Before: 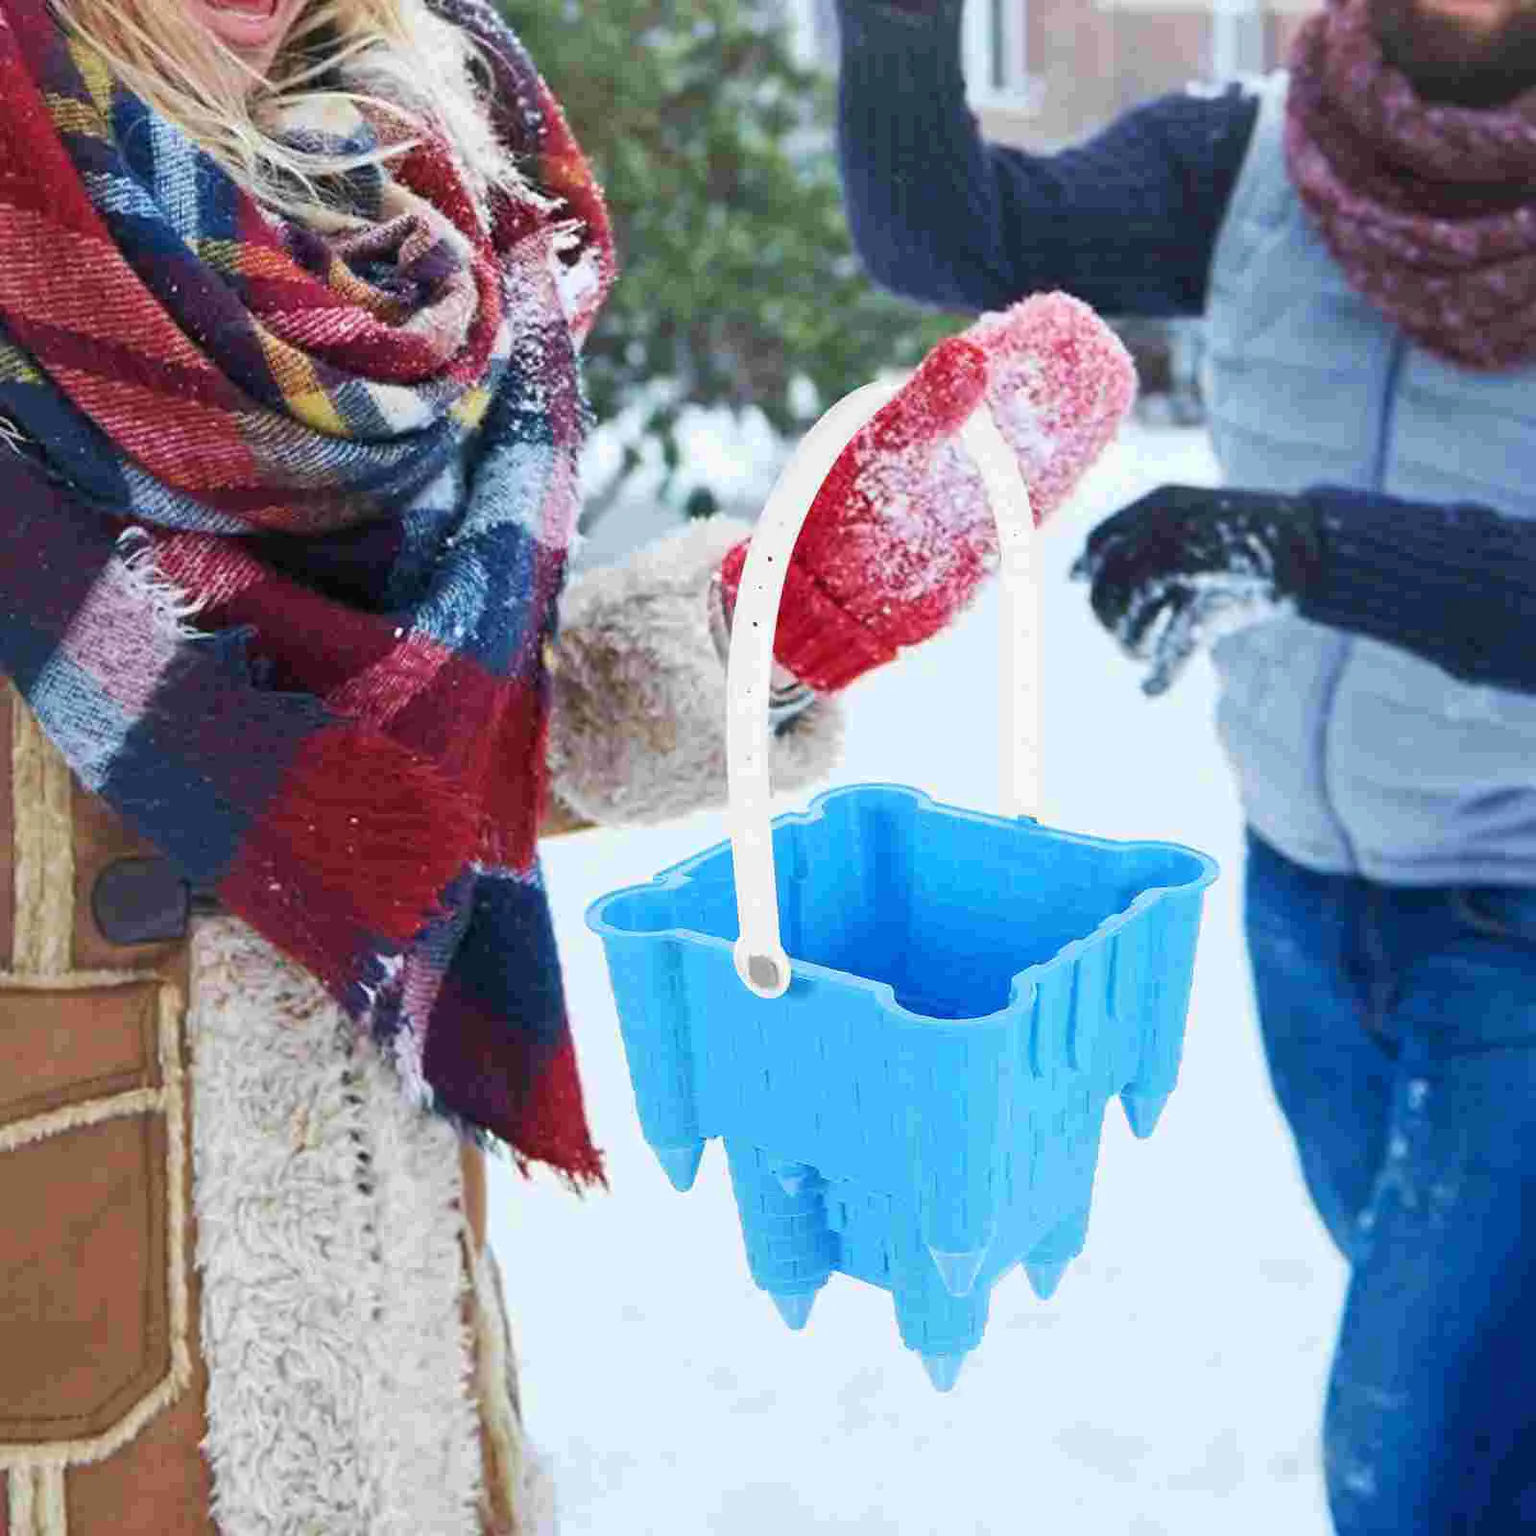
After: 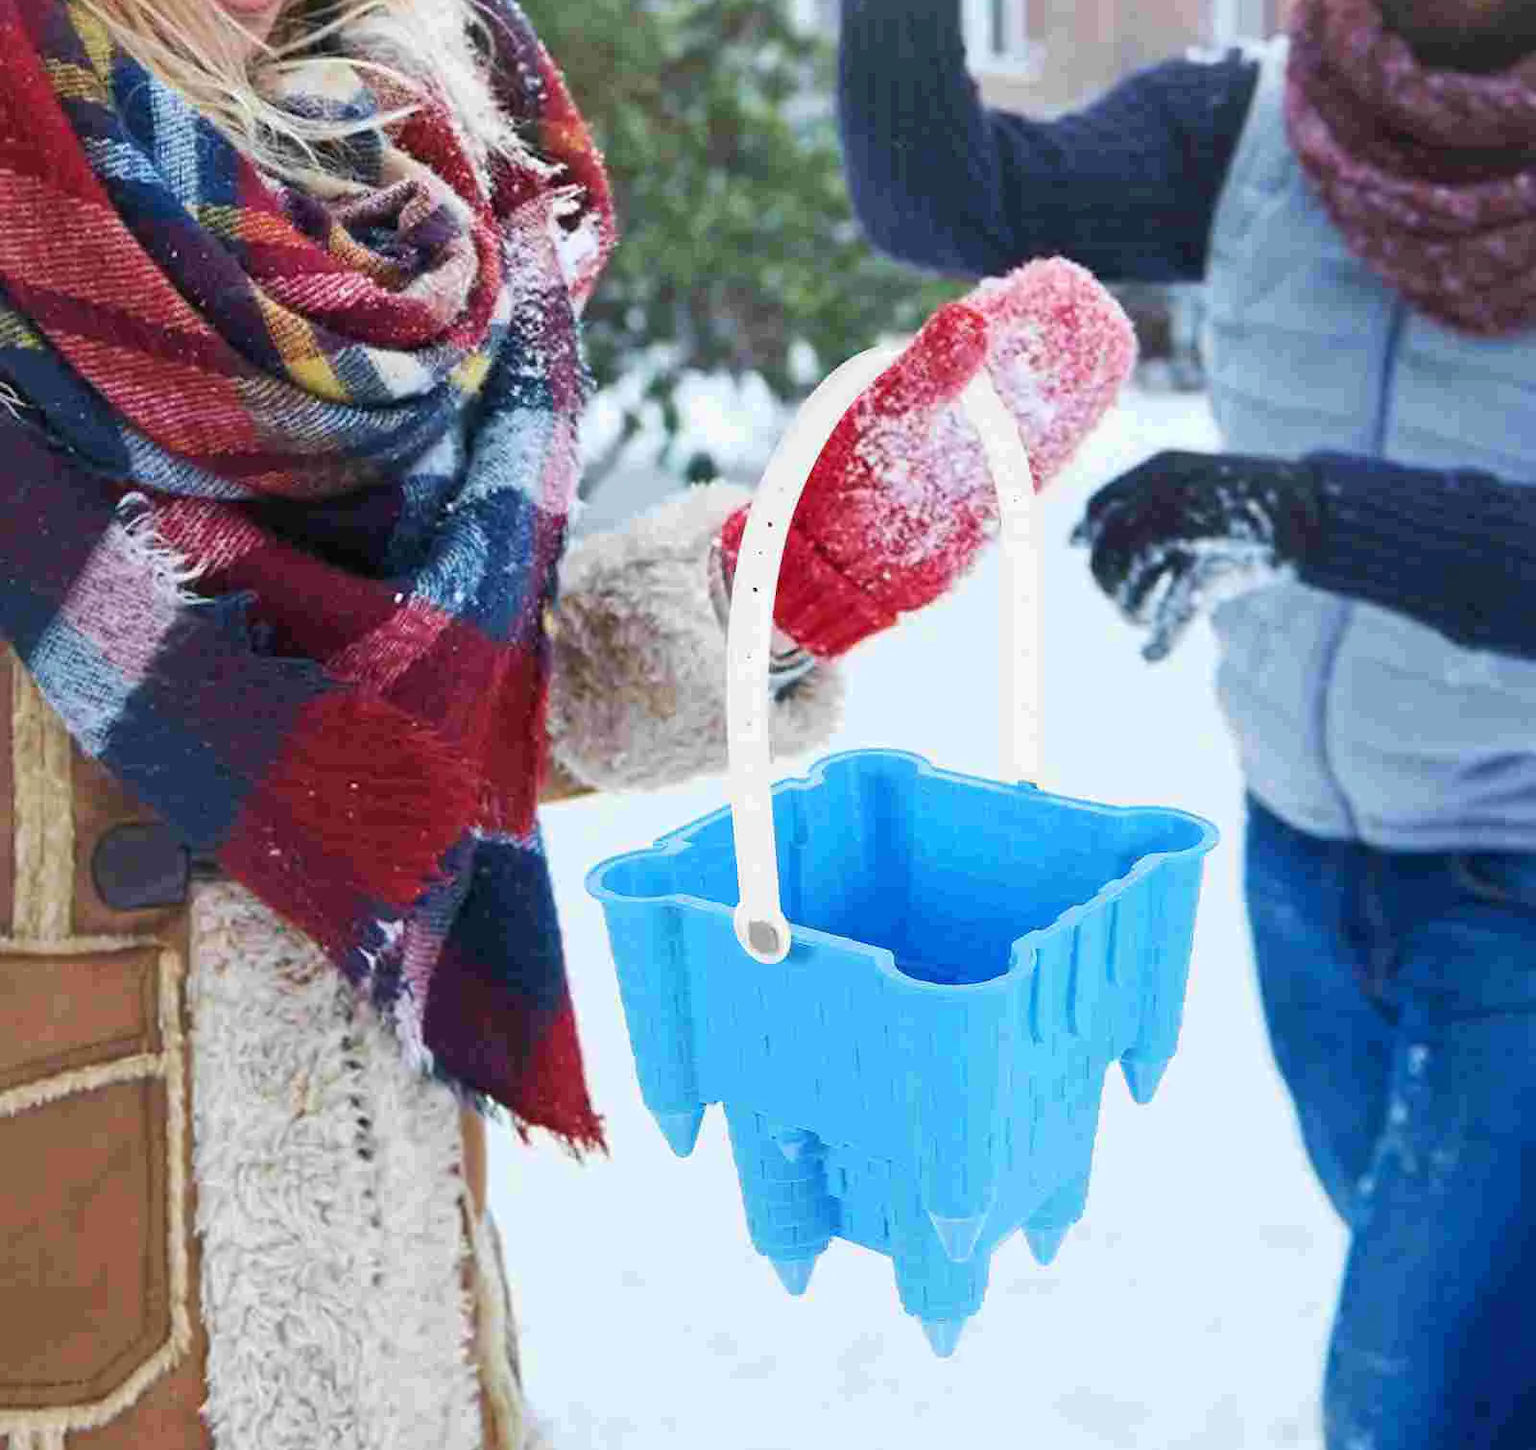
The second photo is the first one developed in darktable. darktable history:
crop and rotate: top 2.281%, bottom 3.272%
